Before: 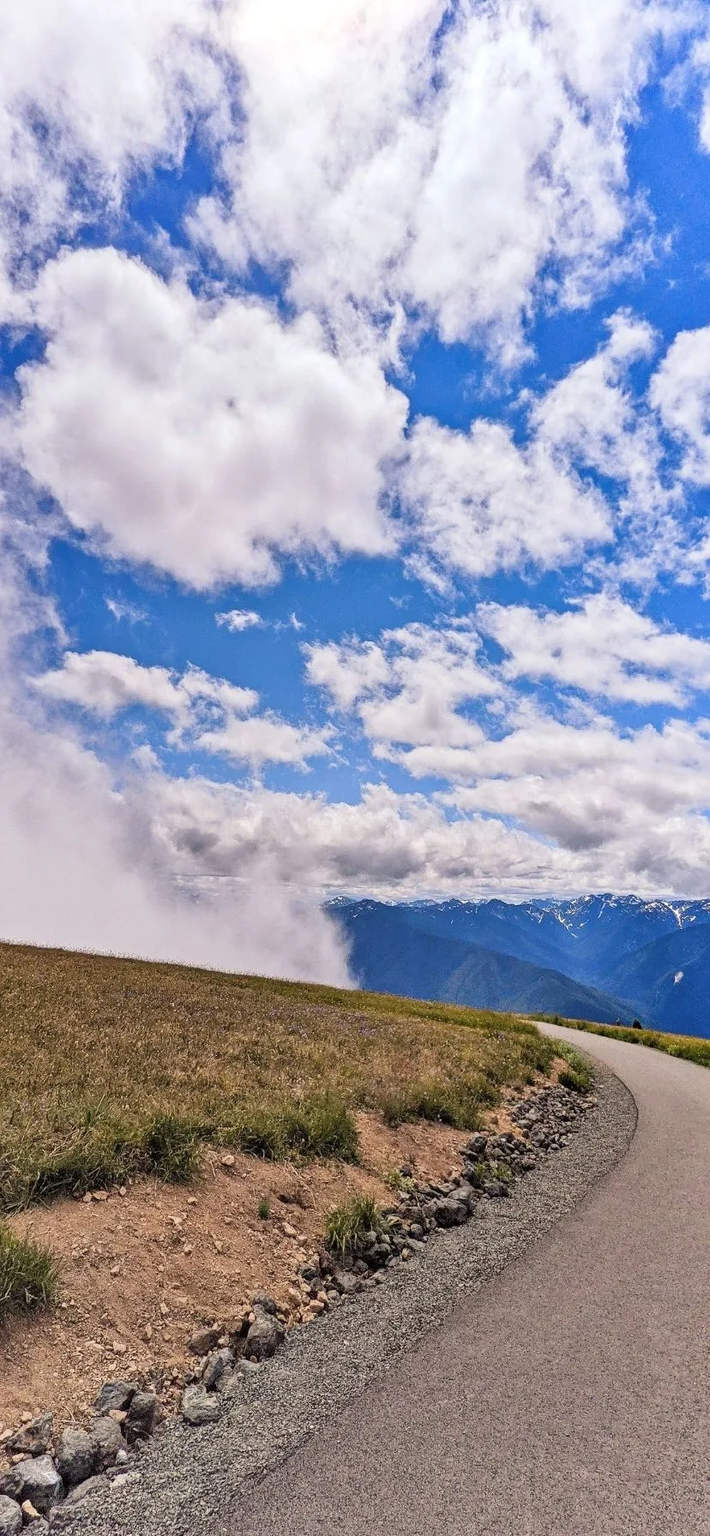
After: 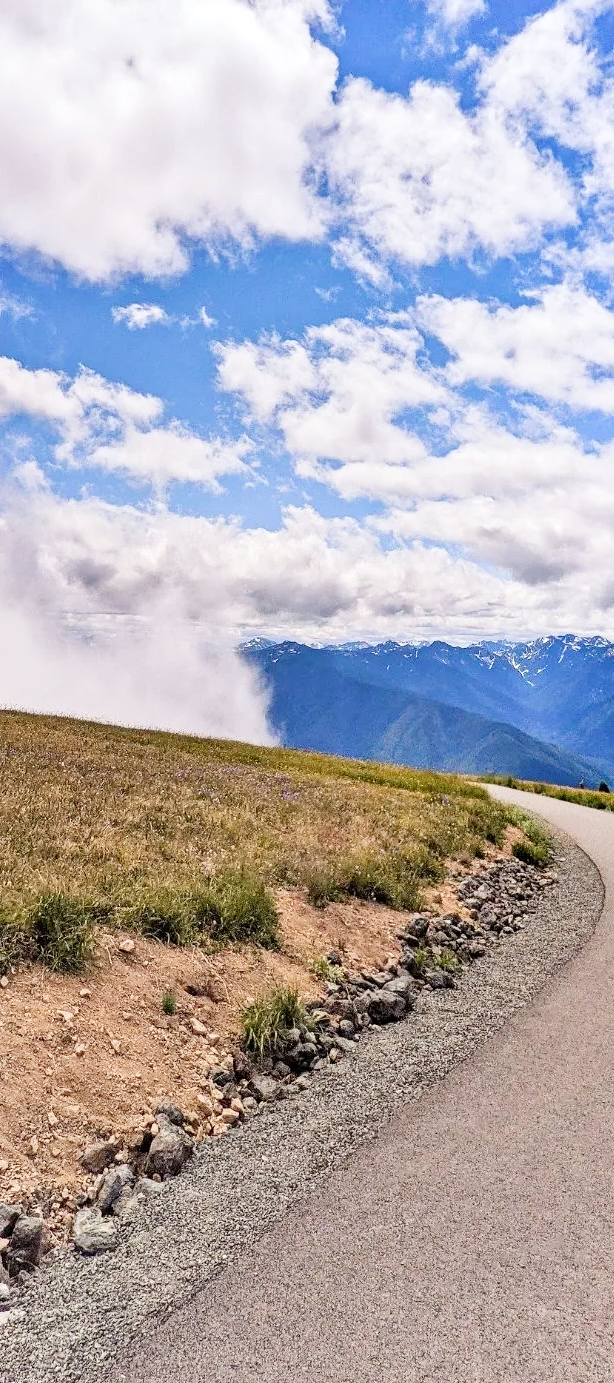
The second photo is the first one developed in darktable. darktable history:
tone curve: curves: ch0 [(0, 0) (0.004, 0.001) (0.133, 0.151) (0.325, 0.399) (0.475, 0.579) (0.832, 0.902) (1, 1)], preserve colors none
exposure: exposure 0.154 EV, compensate highlight preservation false
crop: left 16.835%, top 22.8%, right 9.005%
